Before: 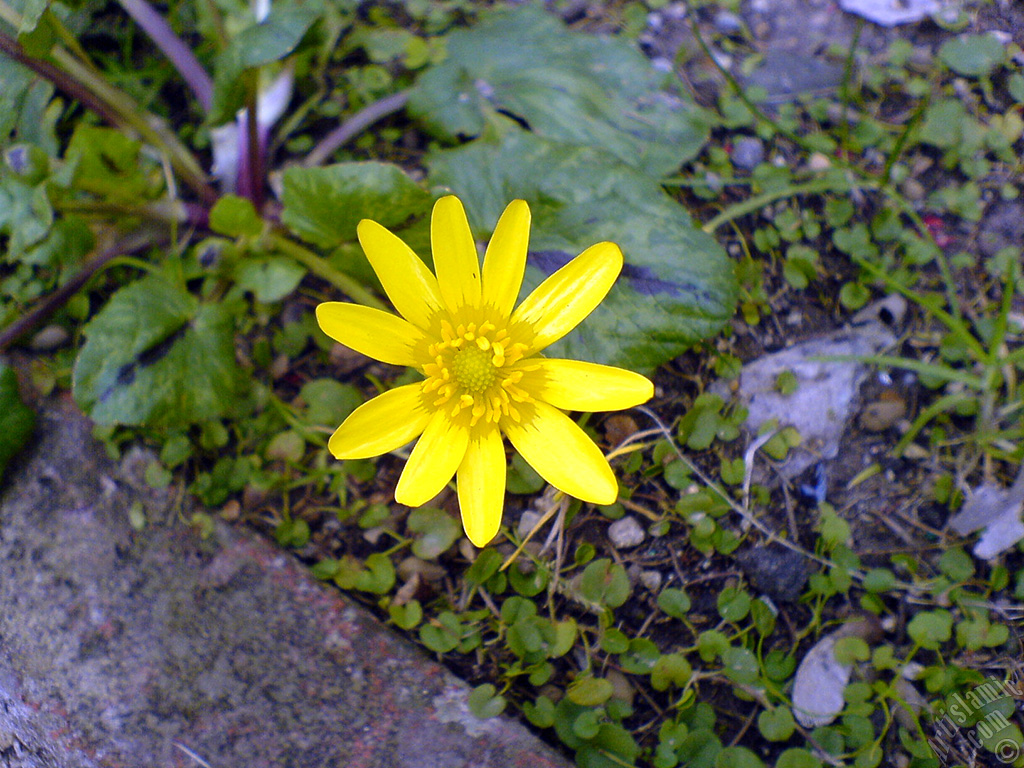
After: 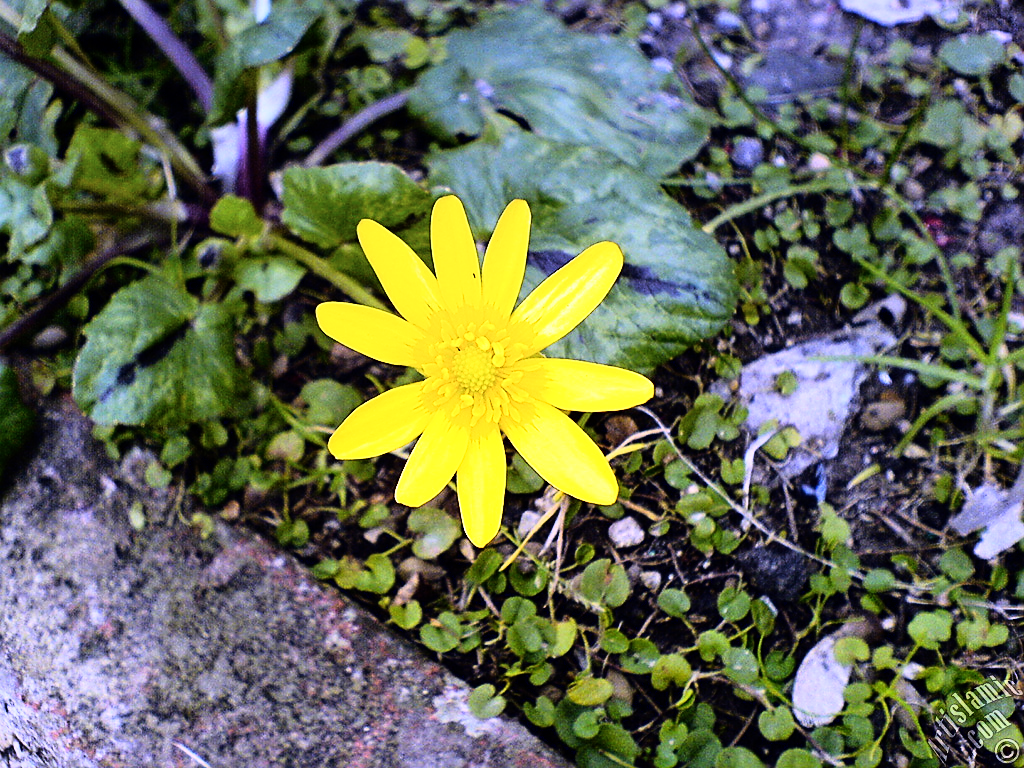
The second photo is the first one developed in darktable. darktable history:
rgb curve: curves: ch0 [(0, 0) (0.21, 0.15) (0.24, 0.21) (0.5, 0.75) (0.75, 0.96) (0.89, 0.99) (1, 1)]; ch1 [(0, 0.02) (0.21, 0.13) (0.25, 0.2) (0.5, 0.67) (0.75, 0.9) (0.89, 0.97) (1, 1)]; ch2 [(0, 0.02) (0.21, 0.13) (0.25, 0.2) (0.5, 0.67) (0.75, 0.9) (0.89, 0.97) (1, 1)], compensate middle gray true
sharpen: on, module defaults
graduated density: hue 238.83°, saturation 50%
